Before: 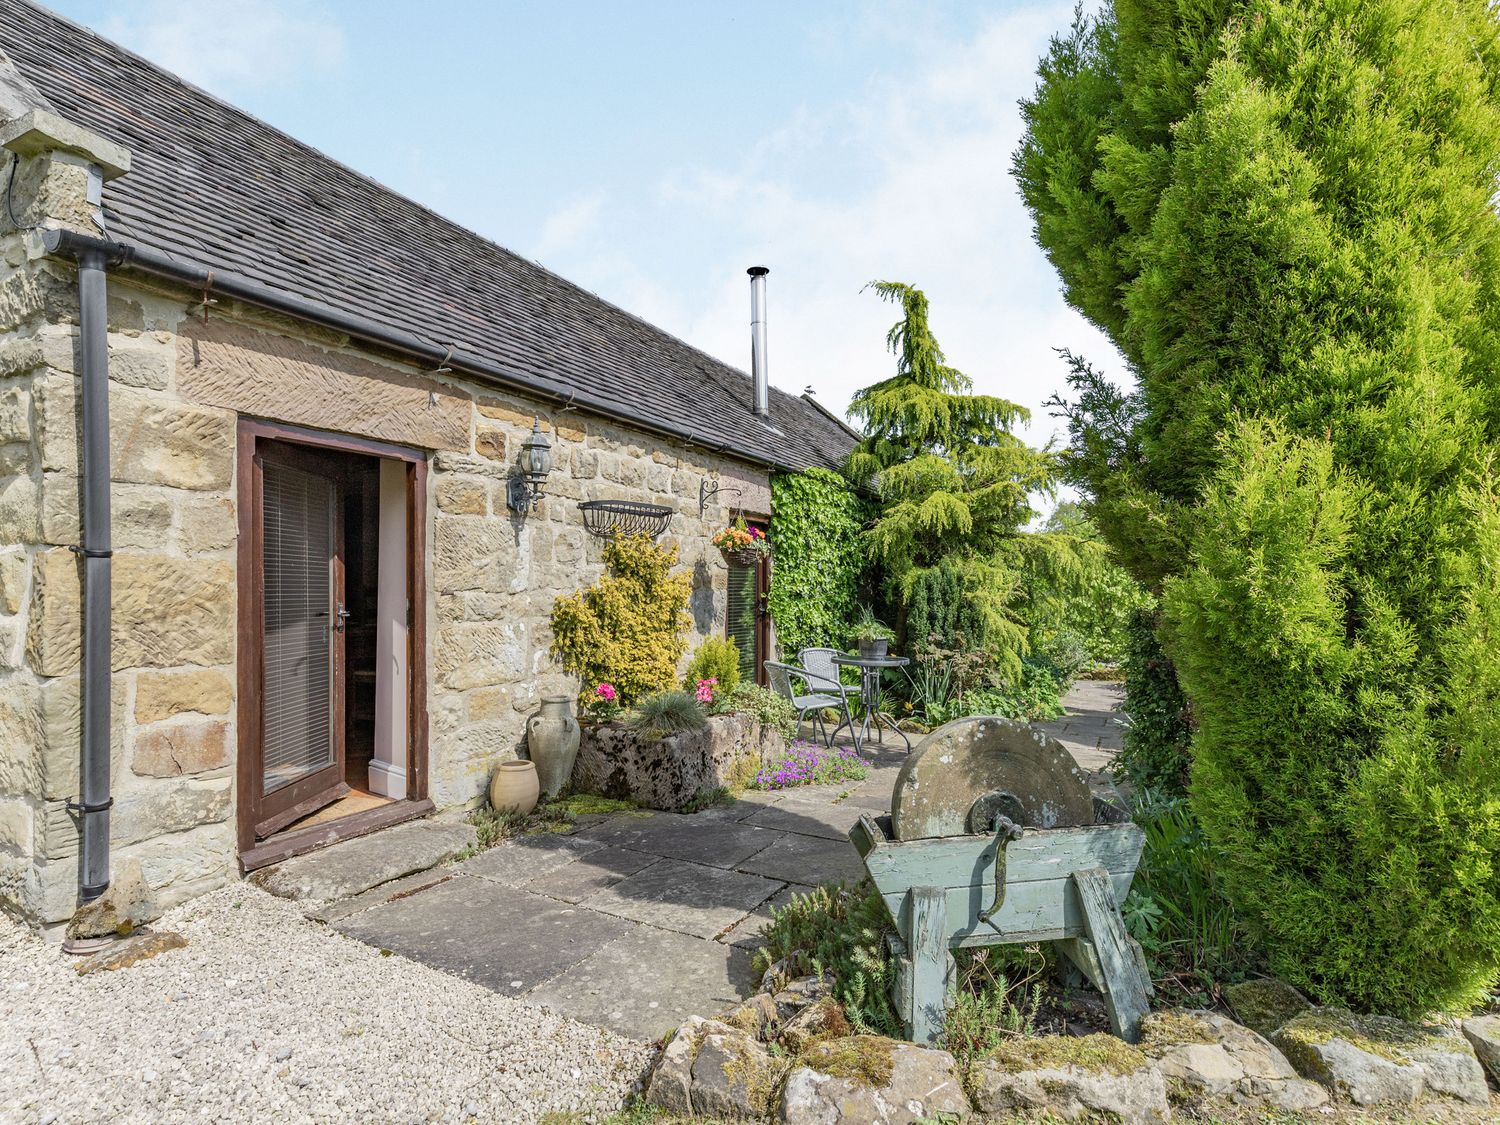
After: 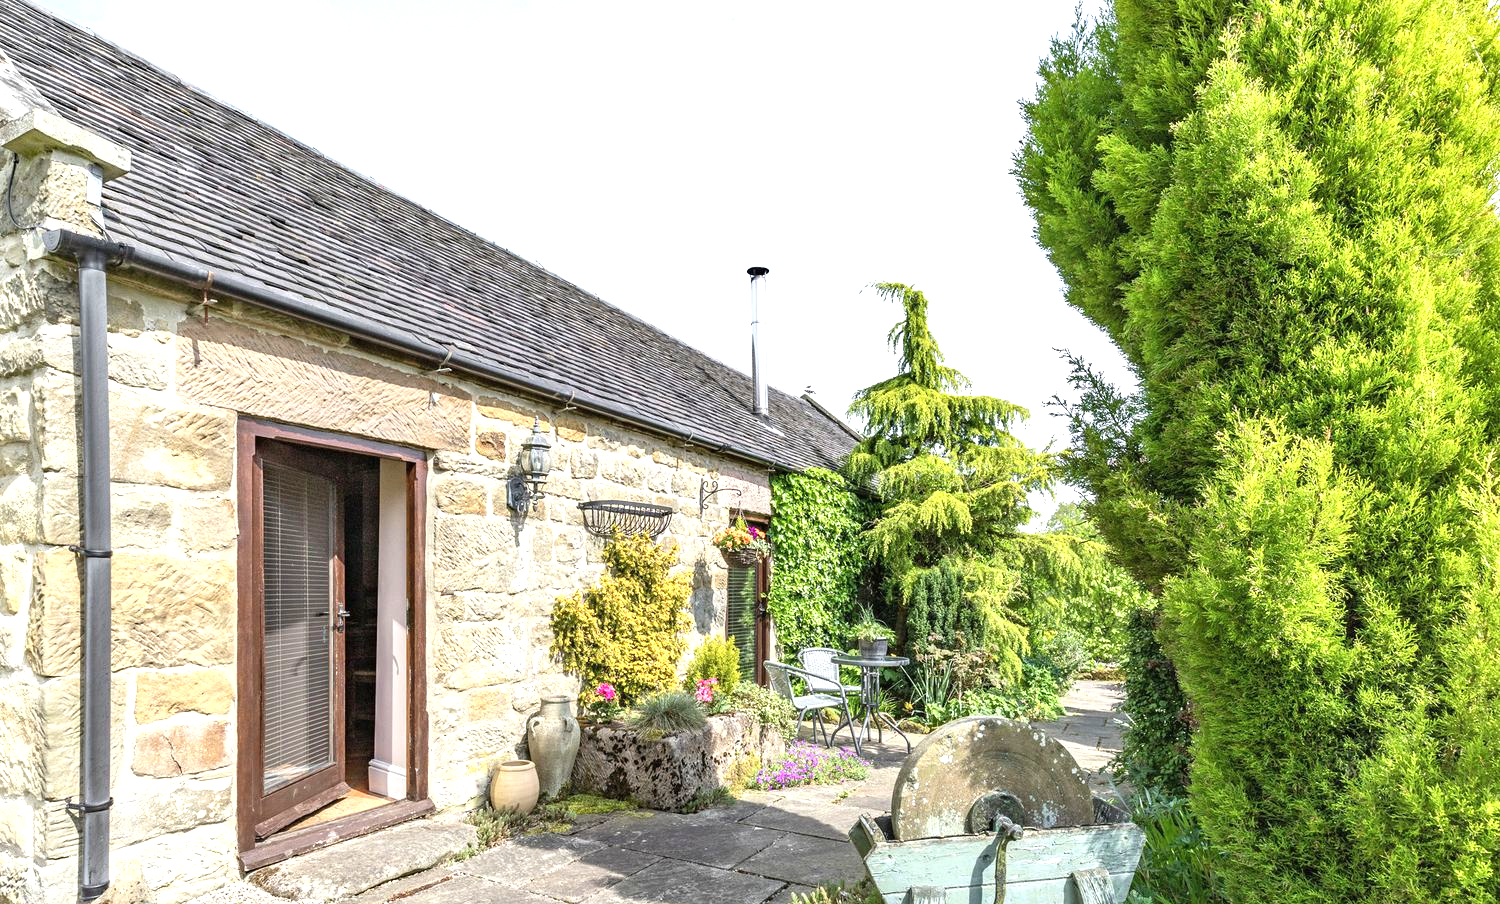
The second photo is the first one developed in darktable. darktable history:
crop: bottom 19.644%
exposure: black level correction 0, exposure 1 EV, compensate exposure bias true, compensate highlight preservation false
